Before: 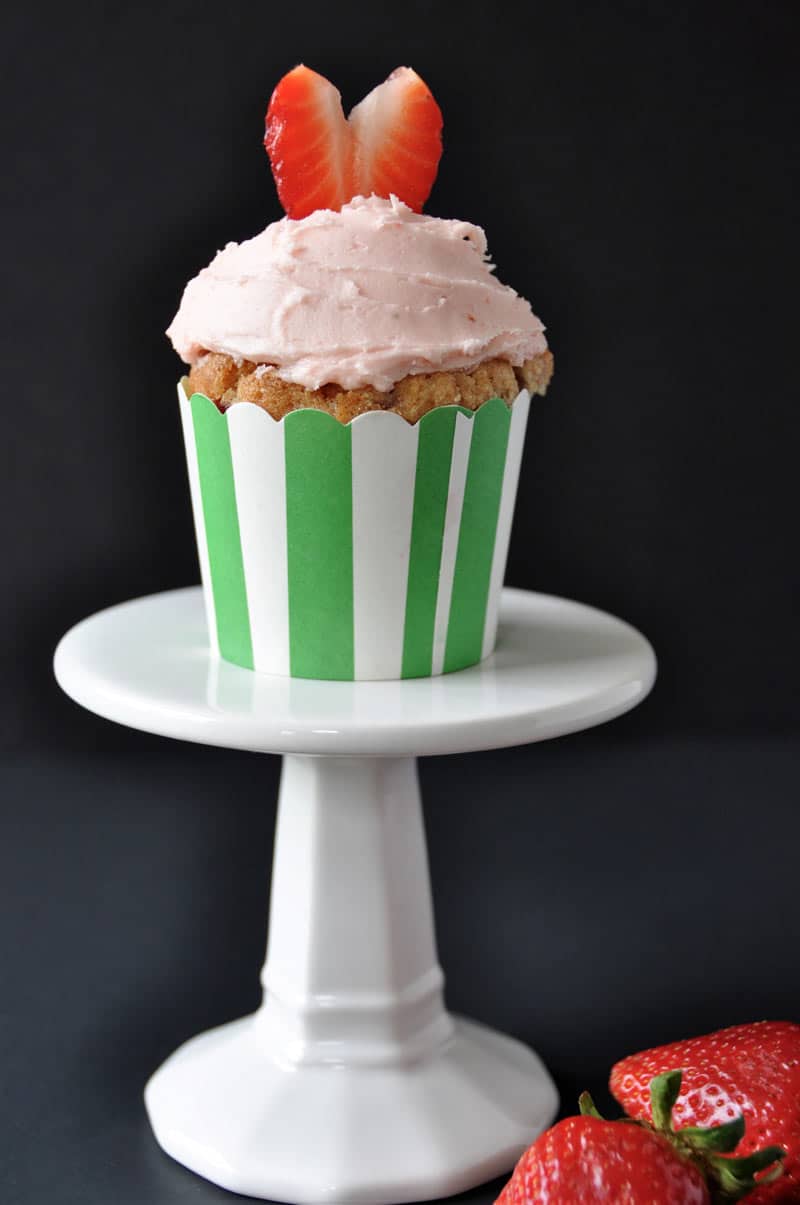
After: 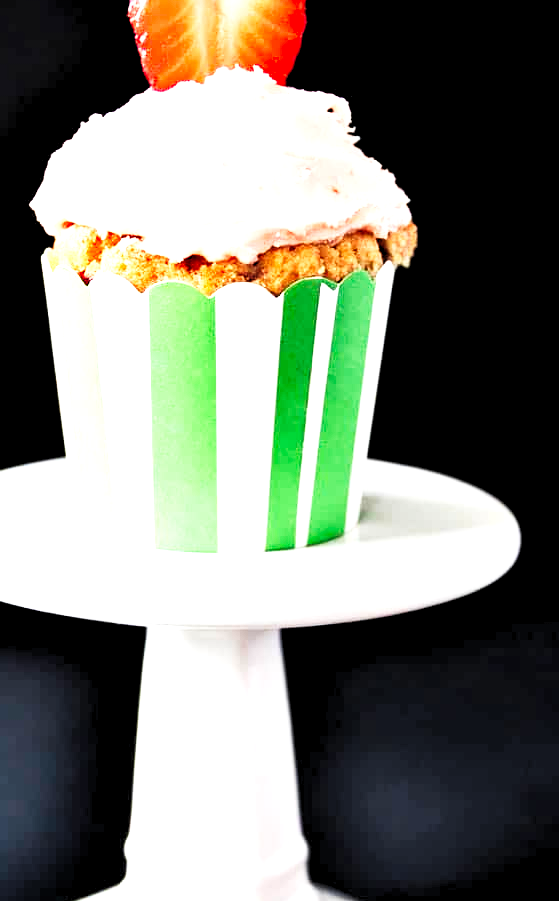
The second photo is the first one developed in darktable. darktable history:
levels: black 3.83%, white 90.64%, levels [0.044, 0.416, 0.908]
tone equalizer: -8 EV -0.75 EV, -7 EV -0.7 EV, -6 EV -0.6 EV, -5 EV -0.4 EV, -3 EV 0.4 EV, -2 EV 0.6 EV, -1 EV 0.7 EV, +0 EV 0.75 EV, edges refinement/feathering 500, mask exposure compensation -1.57 EV, preserve details no
base curve: curves: ch0 [(0, 0) (0.007, 0.004) (0.027, 0.03) (0.046, 0.07) (0.207, 0.54) (0.442, 0.872) (0.673, 0.972) (1, 1)], preserve colors none
crop and rotate: left 17.046%, top 10.659%, right 12.989%, bottom 14.553%
